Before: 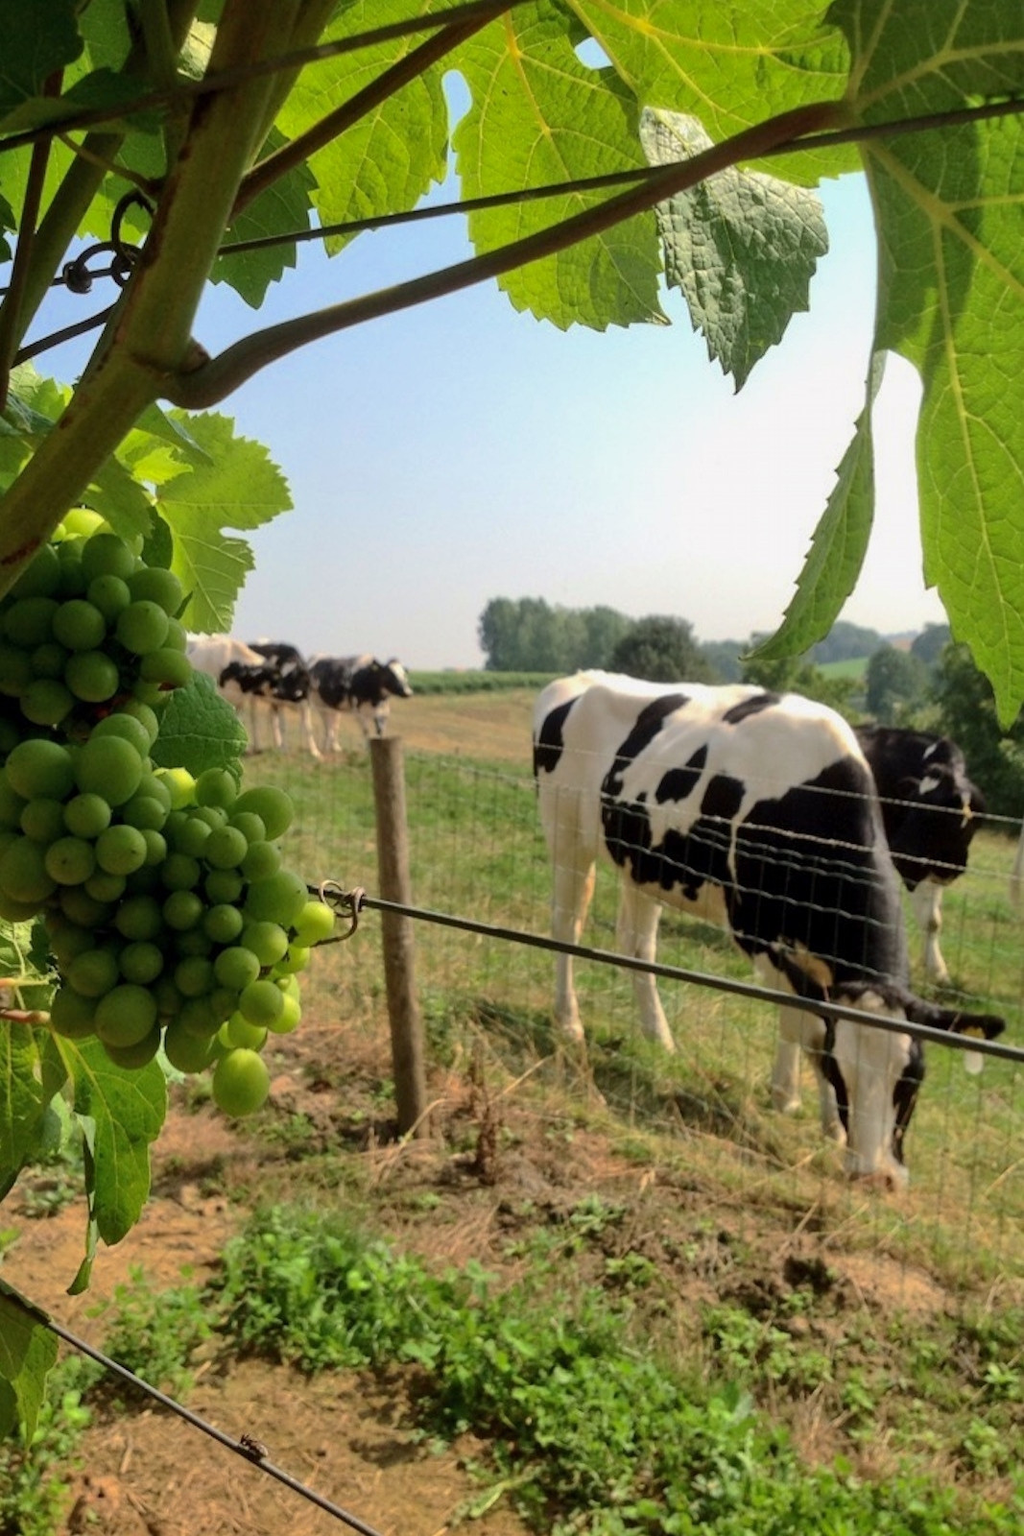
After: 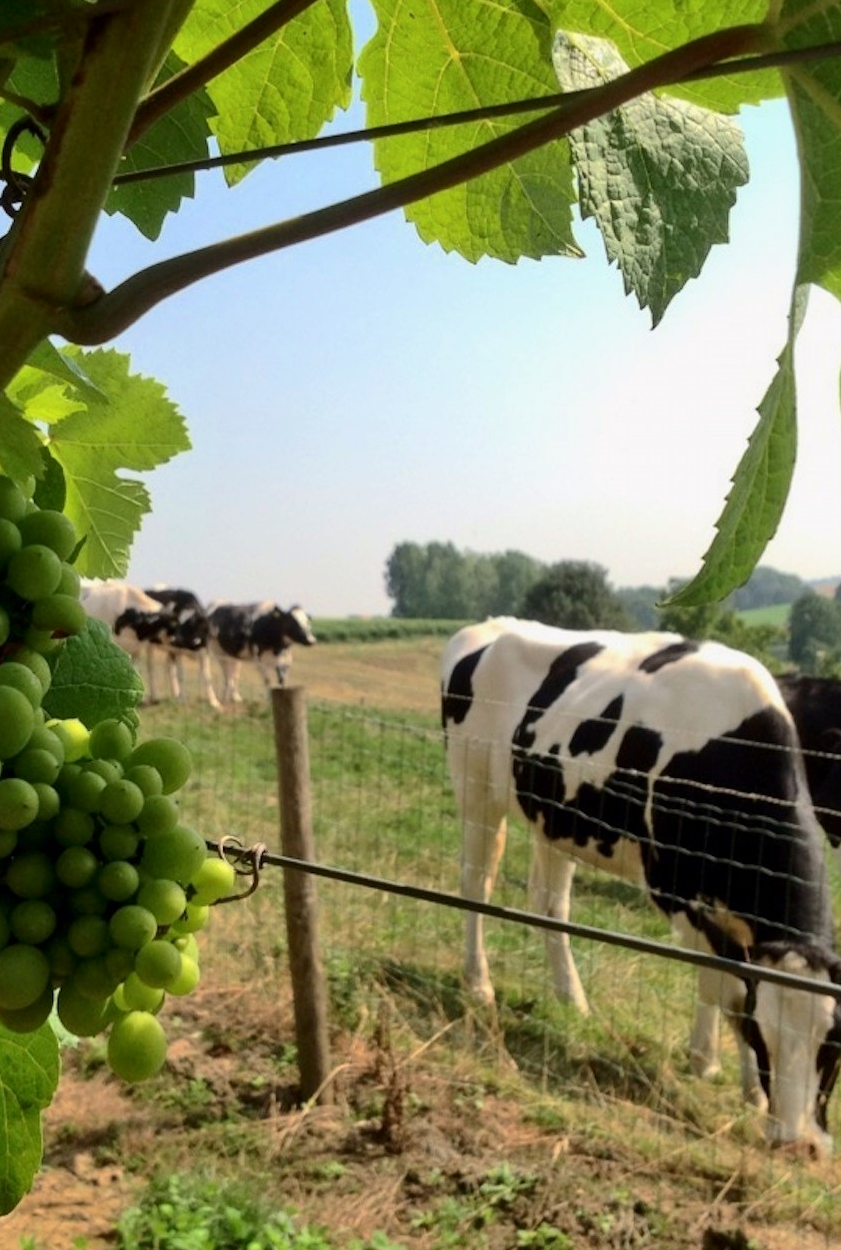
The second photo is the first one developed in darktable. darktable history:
contrast brightness saturation: contrast 0.14
crop and rotate: left 10.77%, top 5.1%, right 10.41%, bottom 16.76%
